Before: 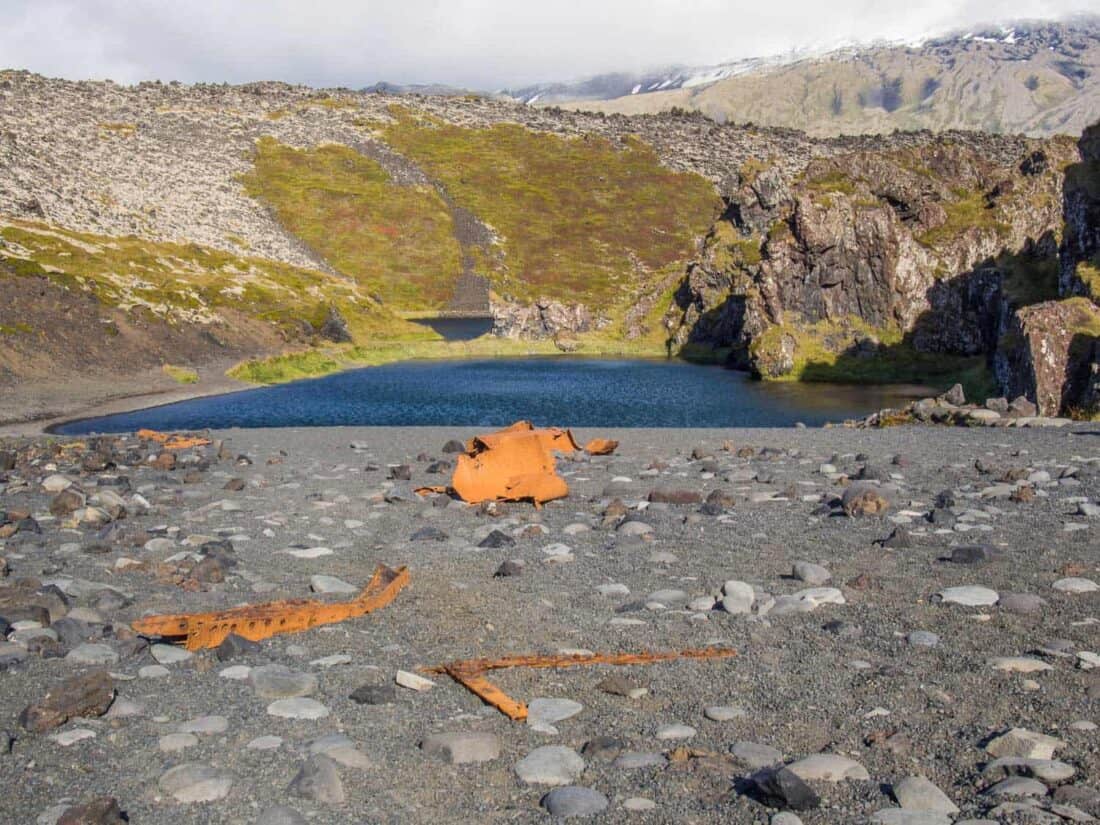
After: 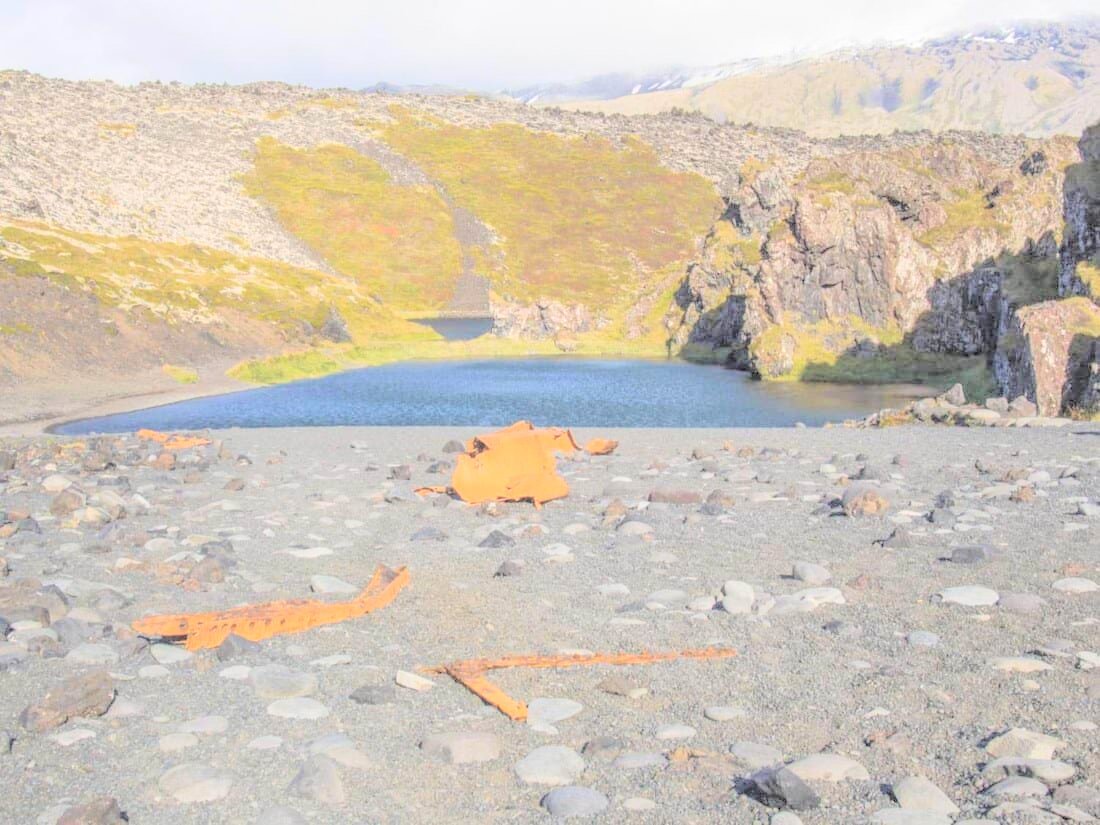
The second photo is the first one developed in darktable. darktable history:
contrast brightness saturation: brightness 0.998
